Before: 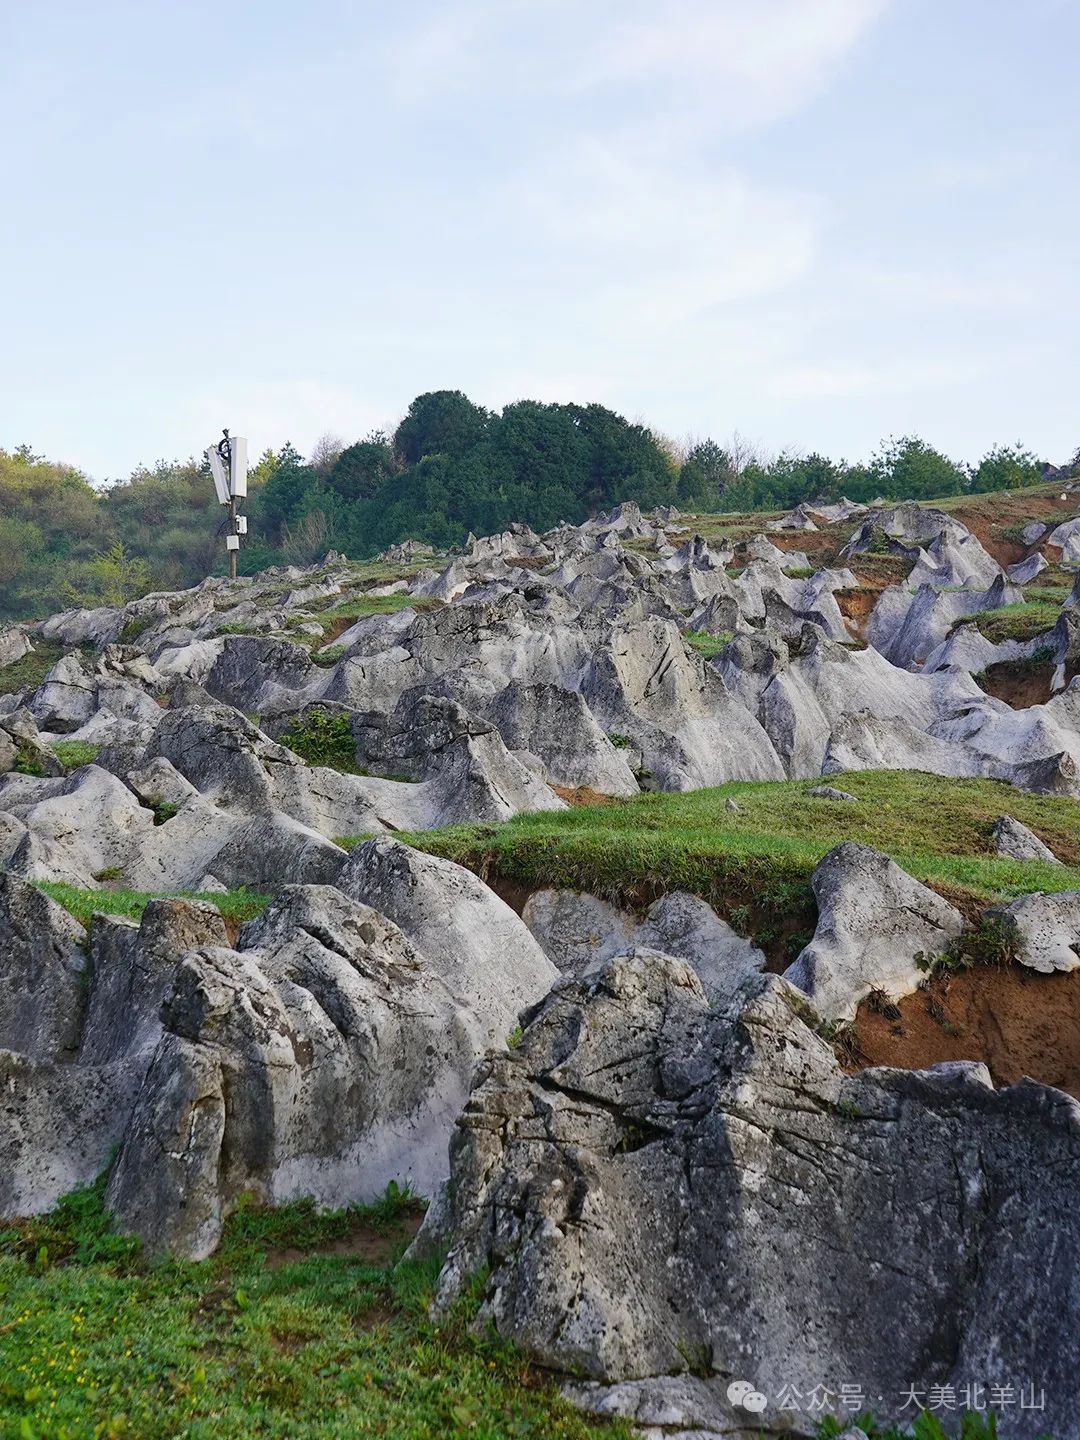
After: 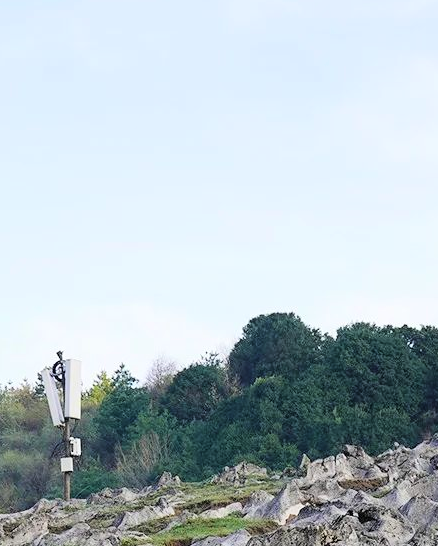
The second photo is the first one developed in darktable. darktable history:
crop: left 15.452%, top 5.459%, right 43.956%, bottom 56.62%
tone curve: curves: ch0 [(0, 0) (0.004, 0.001) (0.133, 0.112) (0.325, 0.362) (0.832, 0.893) (1, 1)], color space Lab, linked channels, preserve colors none
